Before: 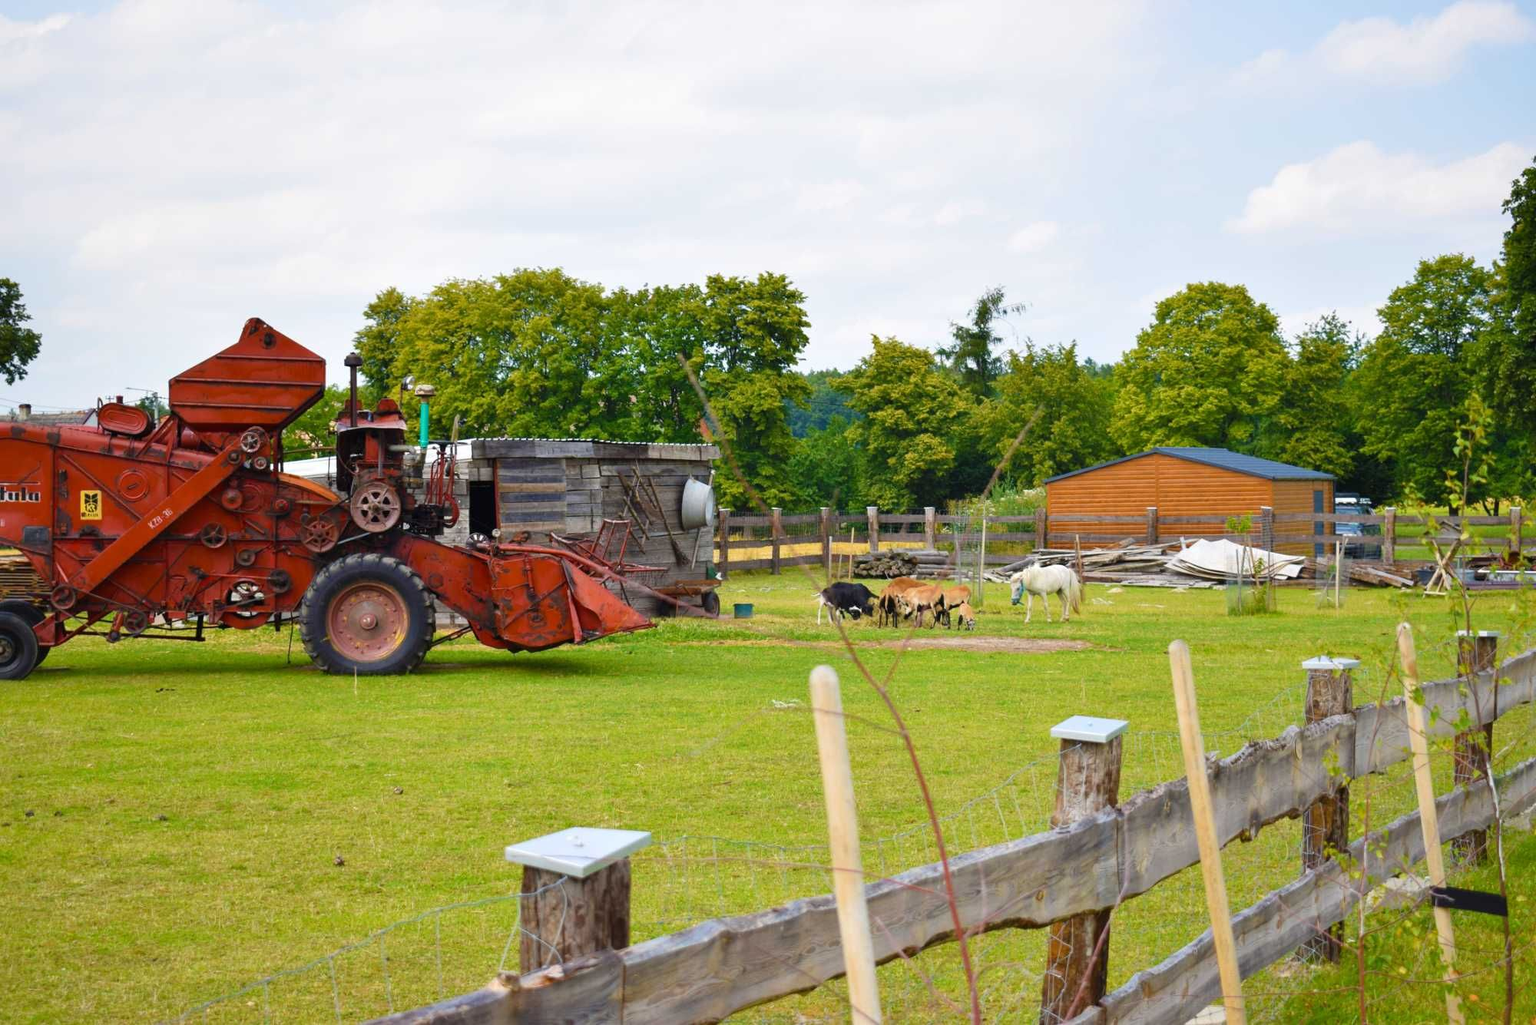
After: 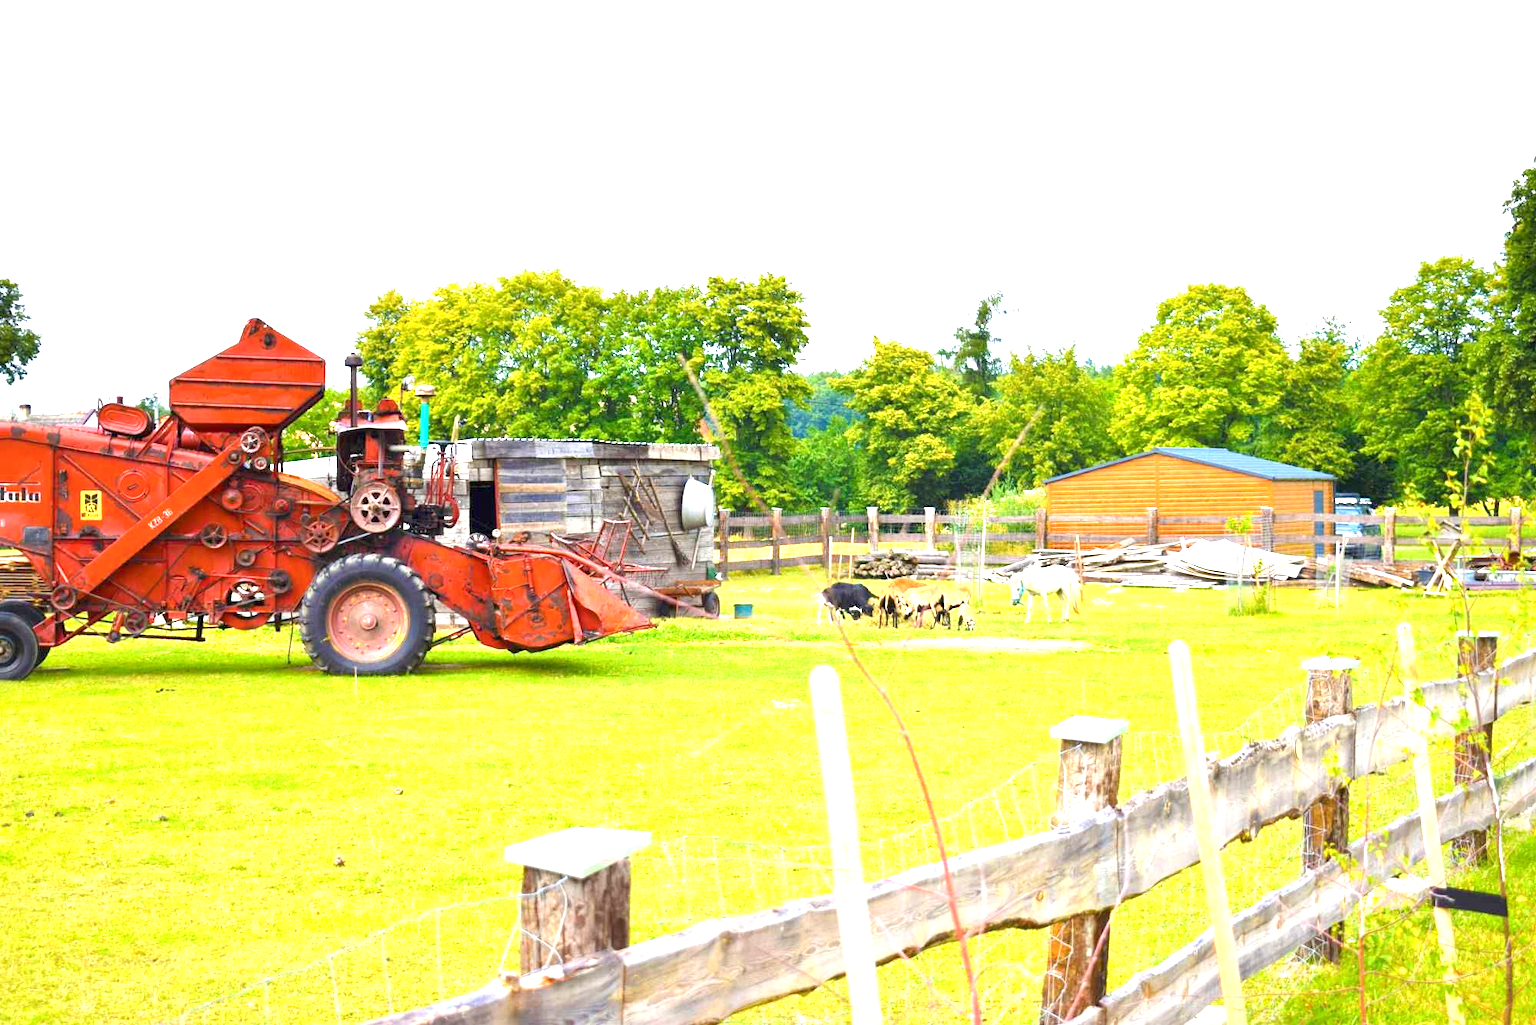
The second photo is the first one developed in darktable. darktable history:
exposure: black level correction 0.001, exposure 1.322 EV, compensate highlight preservation false
tone equalizer: -8 EV -0.781 EV, -7 EV -0.673 EV, -6 EV -0.613 EV, -5 EV -0.383 EV, -3 EV 0.386 EV, -2 EV 0.6 EV, -1 EV 0.683 EV, +0 EV 0.731 EV, smoothing diameter 24.88%, edges refinement/feathering 9.26, preserve details guided filter
color balance rgb: perceptual saturation grading › global saturation 0.499%, contrast -10.097%
